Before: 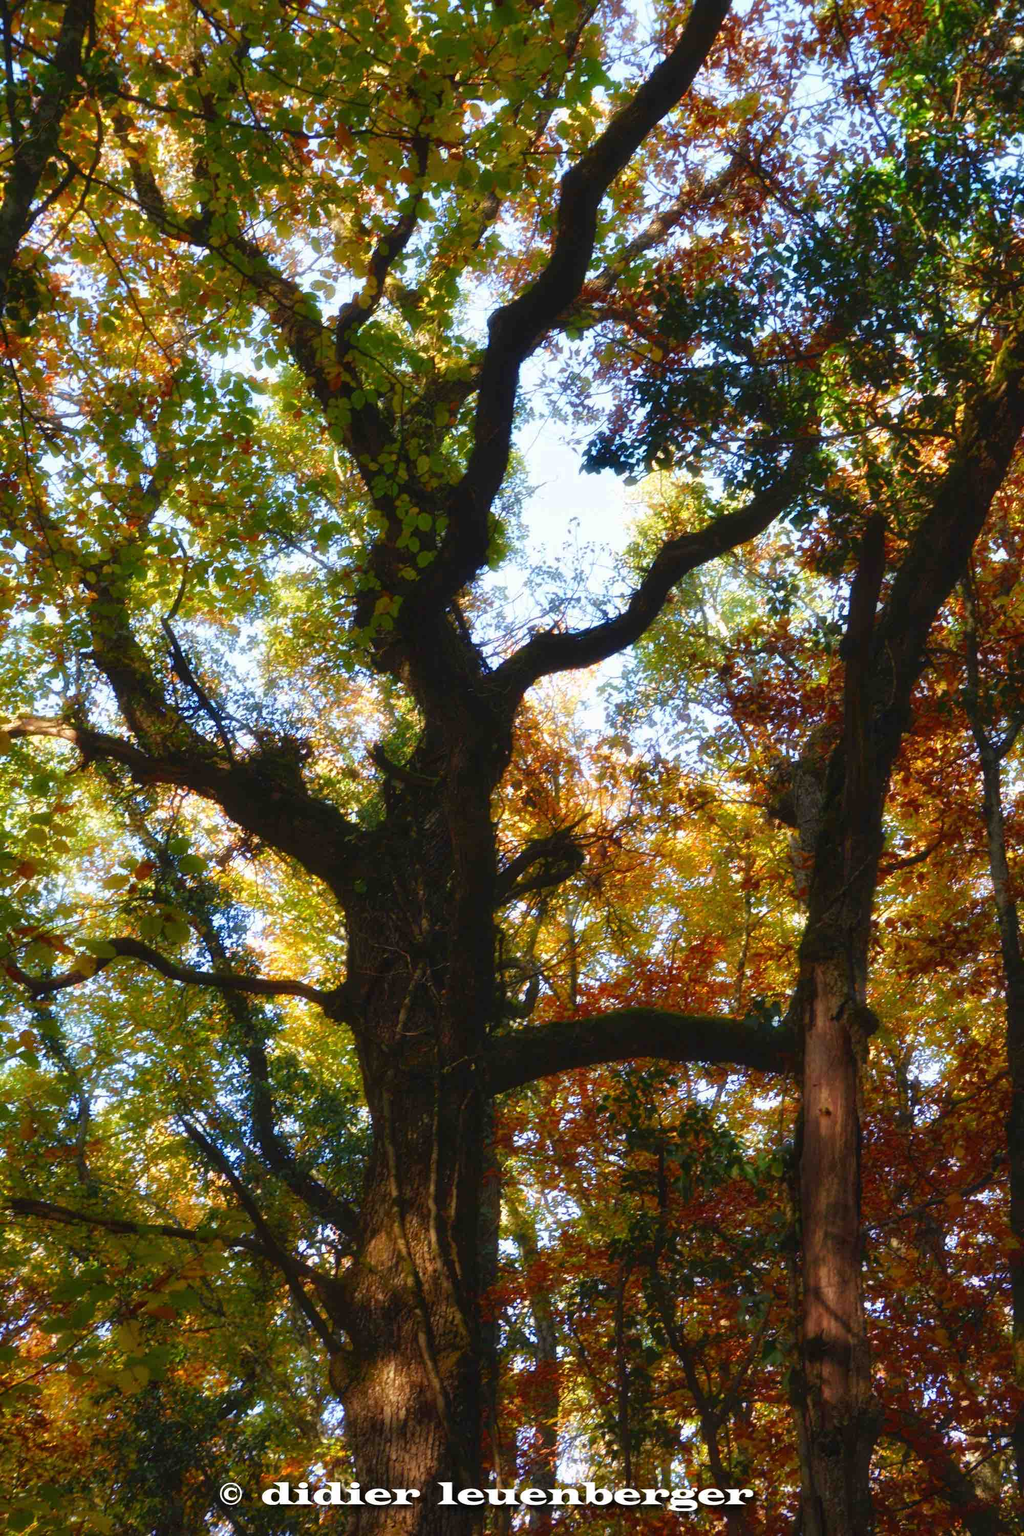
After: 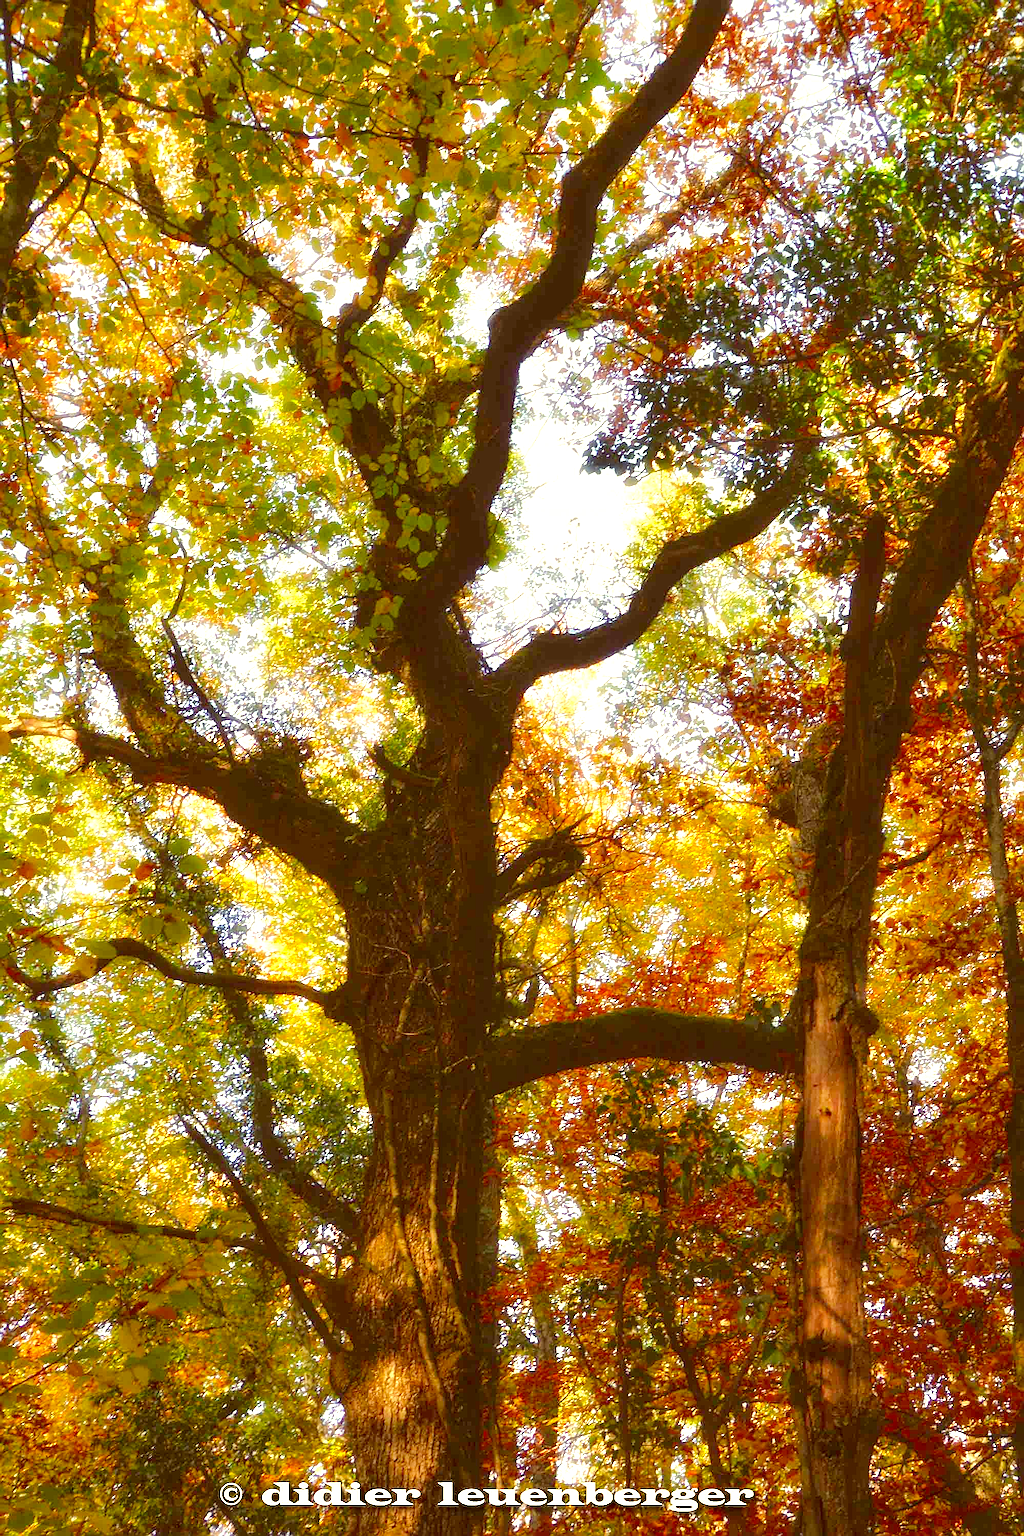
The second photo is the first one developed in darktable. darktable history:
sharpen: radius 1.4, amount 1.25, threshold 0.7
base curve: curves: ch0 [(0, 0) (0.262, 0.32) (0.722, 0.705) (1, 1)]
exposure: exposure 0.6 EV, compensate highlight preservation false
color correction: highlights a* 1.12, highlights b* 24.26, shadows a* 15.58, shadows b* 24.26
